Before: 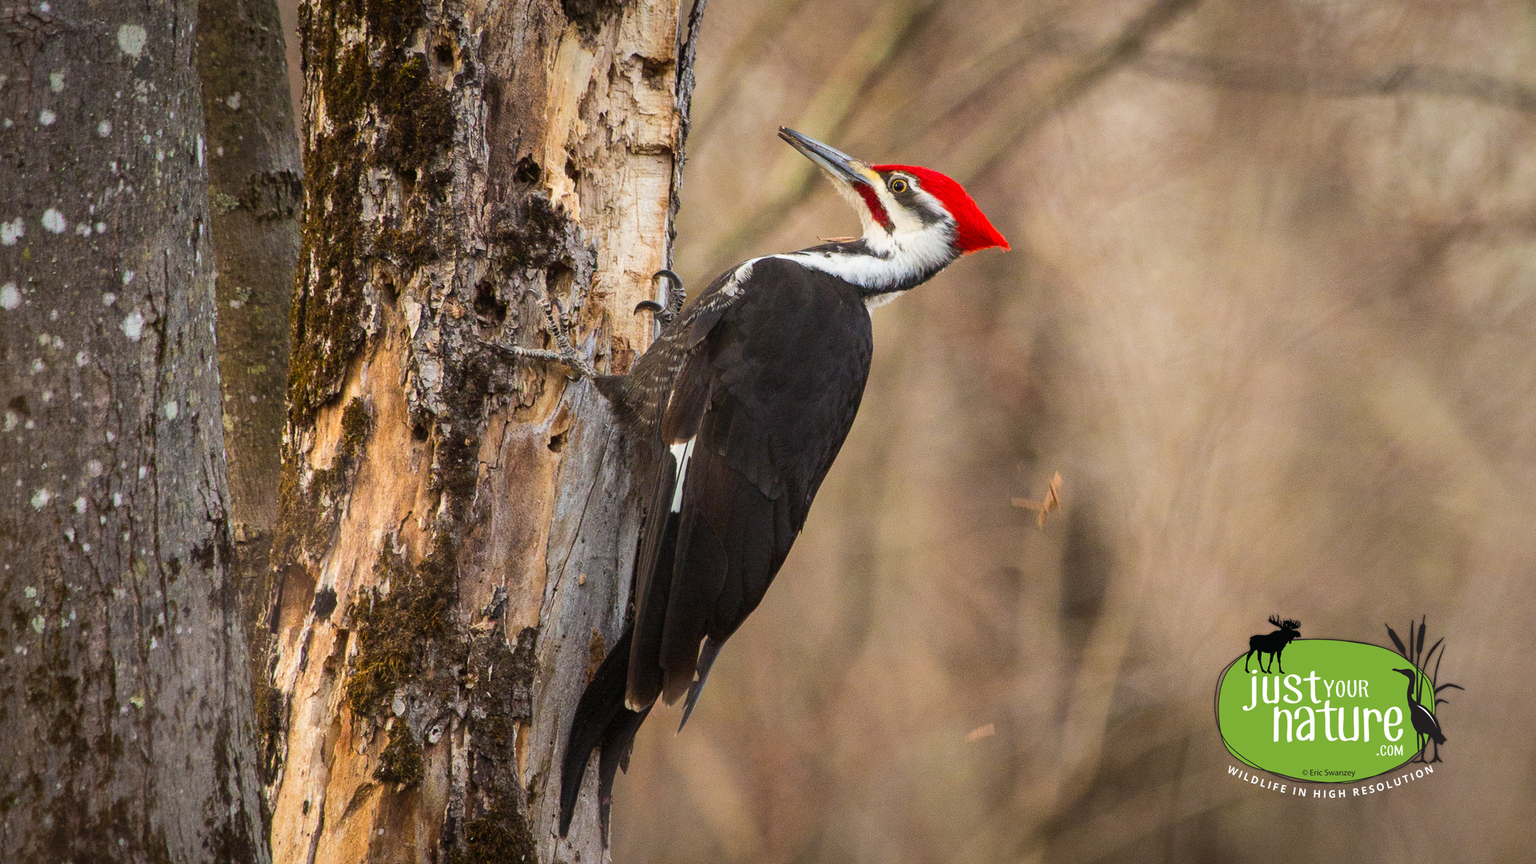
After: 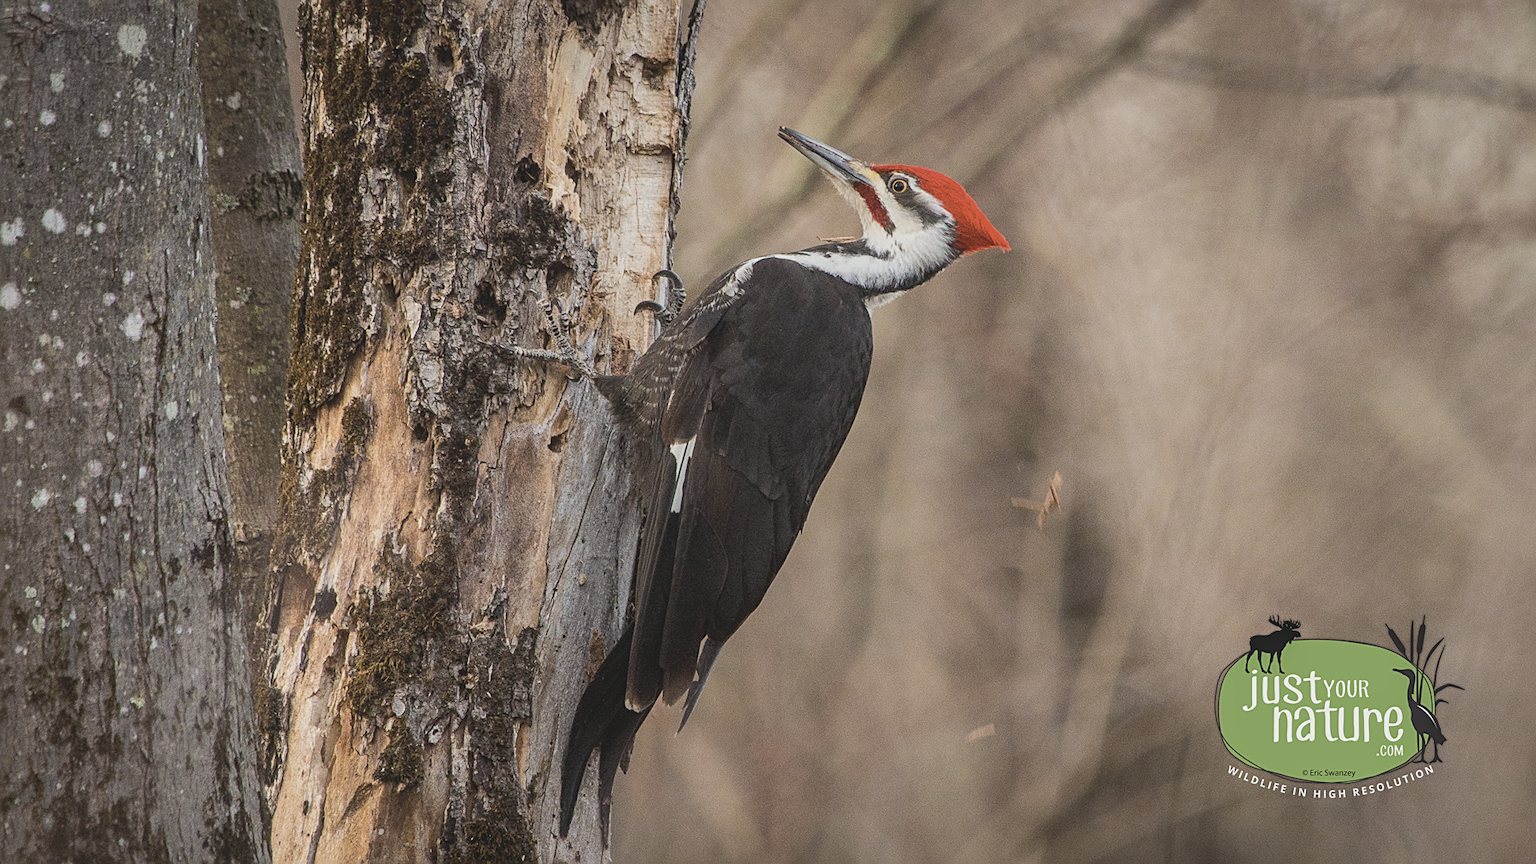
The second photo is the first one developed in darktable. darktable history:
contrast brightness saturation: contrast -0.26, saturation -0.43
local contrast: on, module defaults
sharpen: on, module defaults
